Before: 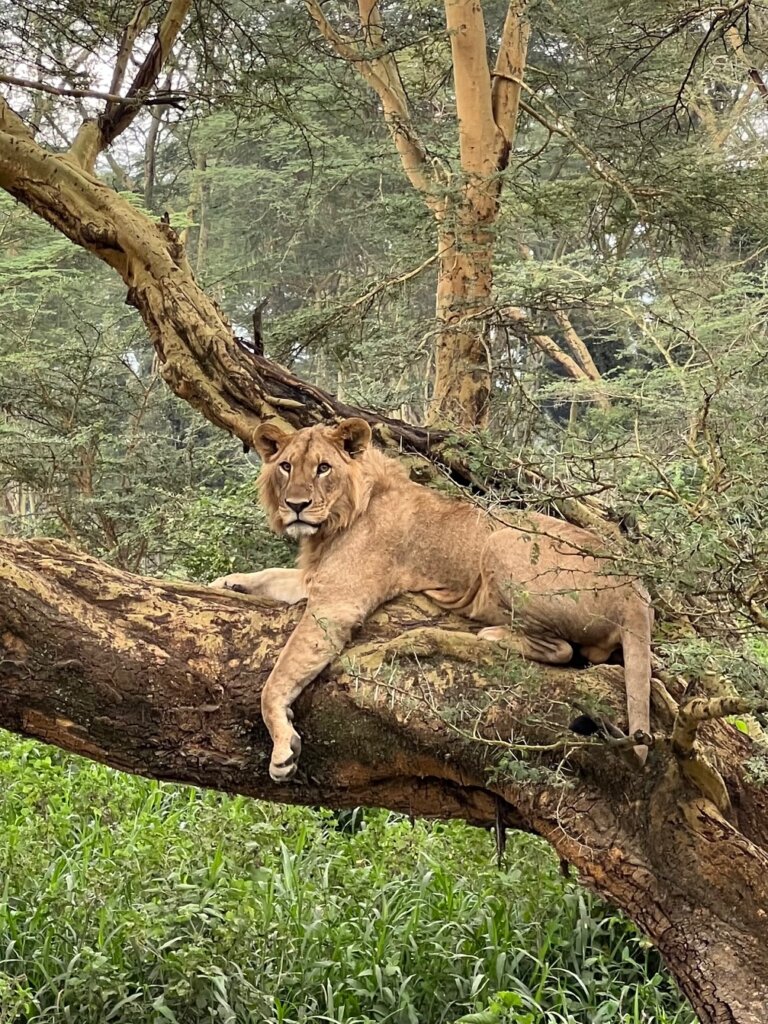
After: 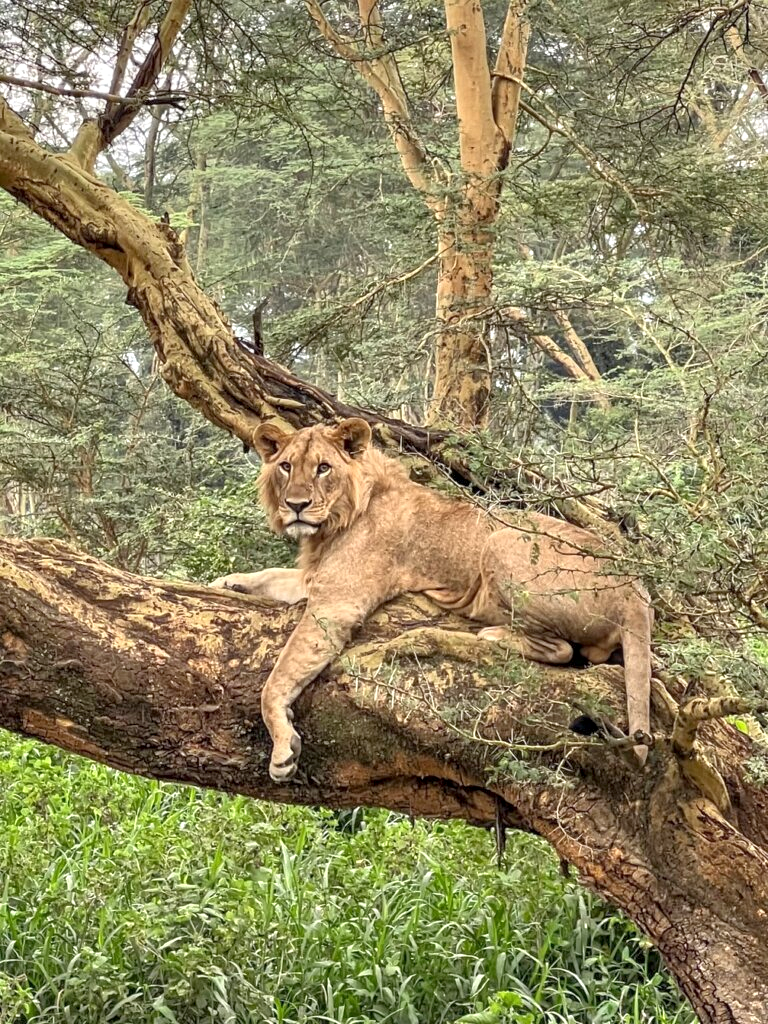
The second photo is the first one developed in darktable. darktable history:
tone equalizer: -8 EV 1 EV, -7 EV 1 EV, -6 EV 1 EV, -5 EV 1 EV, -4 EV 1 EV, -3 EV 0.75 EV, -2 EV 0.5 EV, -1 EV 0.25 EV
local contrast: on, module defaults
